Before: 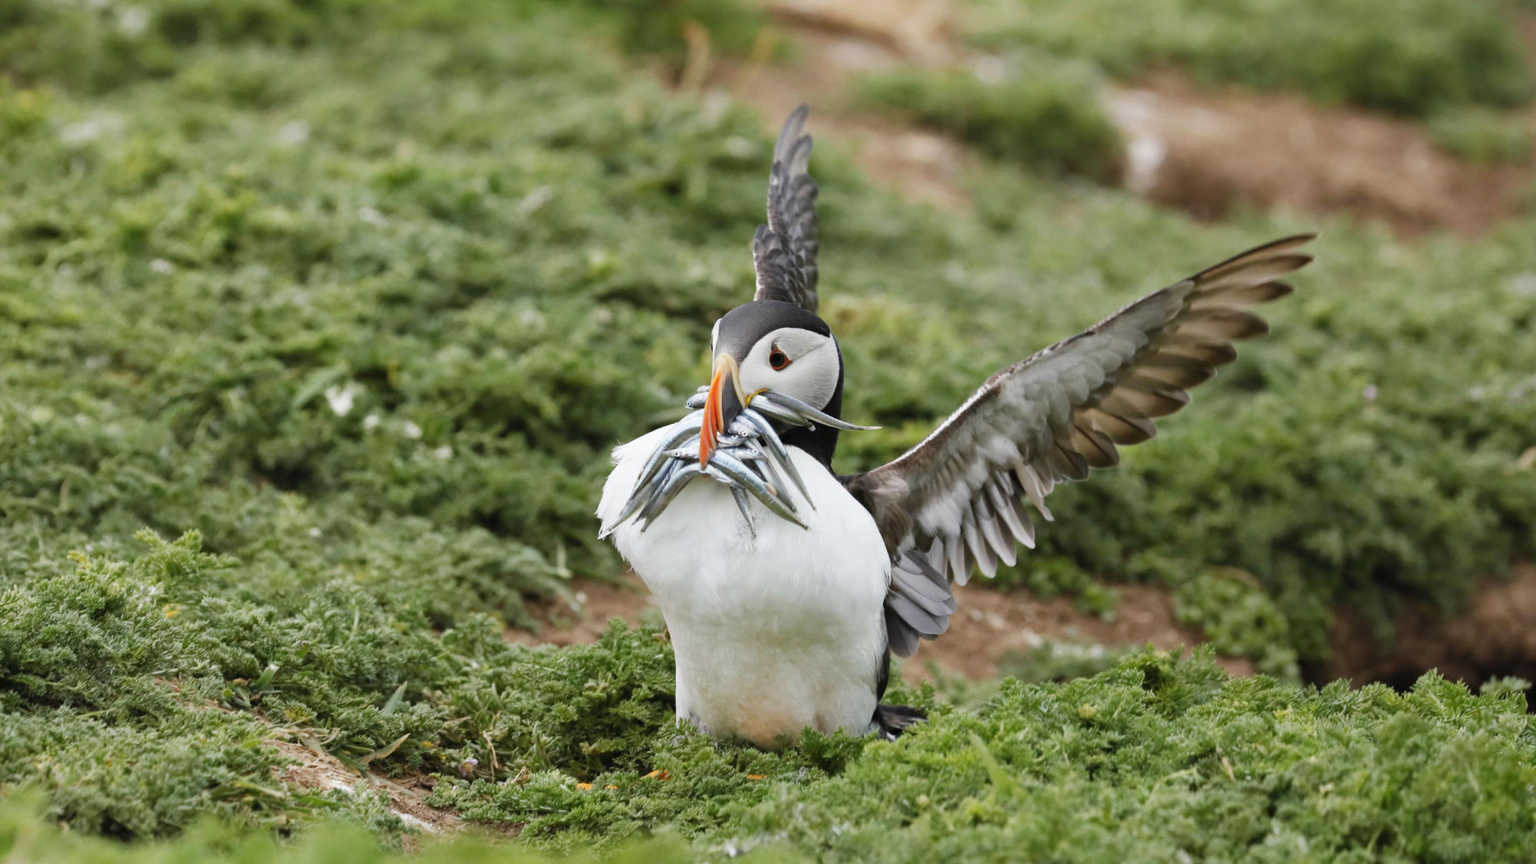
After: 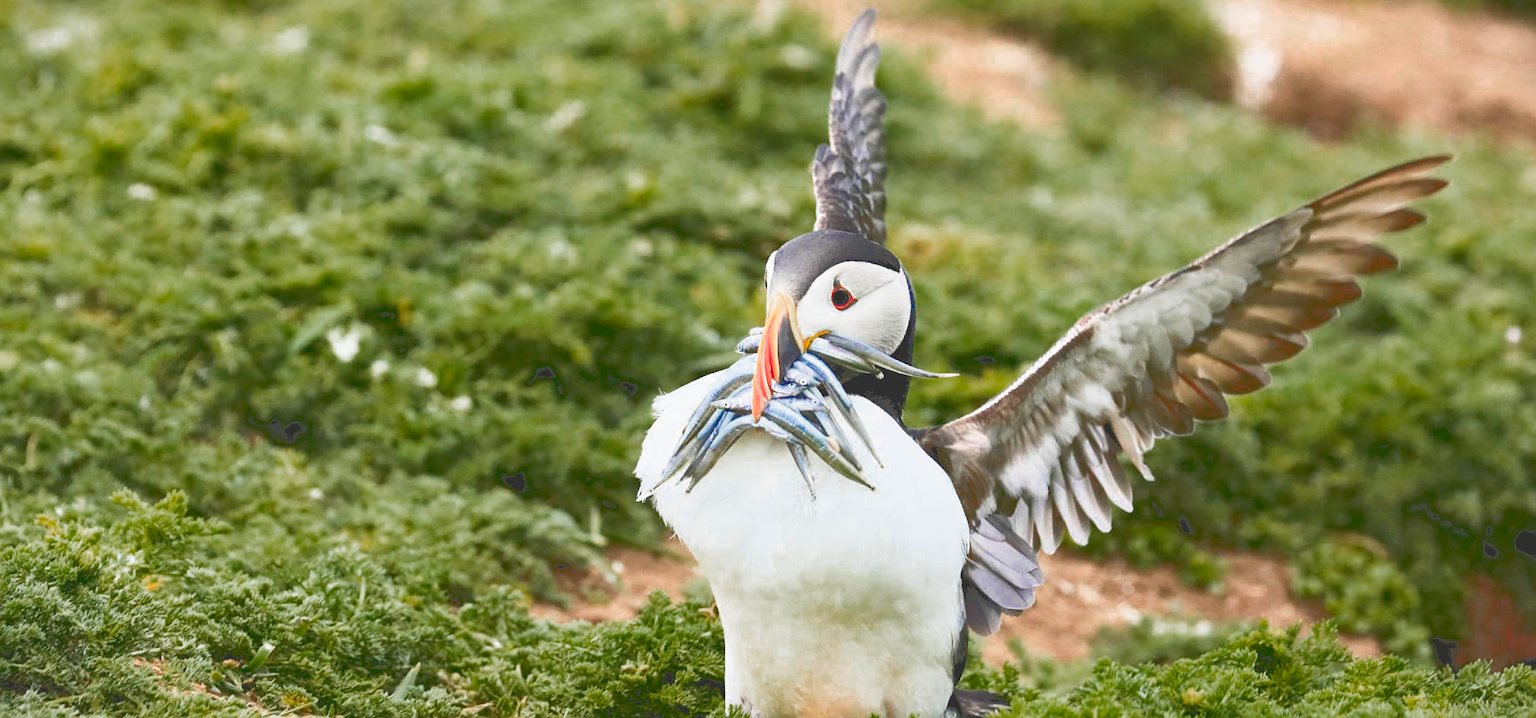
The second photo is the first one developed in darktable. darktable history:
color zones: curves: ch0 [(0, 0.553) (0.123, 0.58) (0.23, 0.419) (0.468, 0.155) (0.605, 0.132) (0.723, 0.063) (0.833, 0.172) (0.921, 0.468)]; ch1 [(0.025, 0.645) (0.229, 0.584) (0.326, 0.551) (0.537, 0.446) (0.599, 0.911) (0.708, 1) (0.805, 0.944)]; ch2 [(0.086, 0.468) (0.254, 0.464) (0.638, 0.564) (0.702, 0.592) (0.768, 0.564)]
contrast brightness saturation: contrast 0.01, saturation -0.067
exposure: black level correction 0, exposure 0.699 EV, compensate exposure bias true, compensate highlight preservation false
crop and rotate: left 2.413%, top 11.299%, right 9.446%, bottom 15.41%
tone curve: curves: ch0 [(0, 0) (0.003, 0.319) (0.011, 0.319) (0.025, 0.323) (0.044, 0.323) (0.069, 0.327) (0.1, 0.33) (0.136, 0.338) (0.177, 0.348) (0.224, 0.361) (0.277, 0.374) (0.335, 0.398) (0.399, 0.444) (0.468, 0.516) (0.543, 0.595) (0.623, 0.694) (0.709, 0.793) (0.801, 0.883) (0.898, 0.942) (1, 1)], color space Lab, linked channels, preserve colors none
vignetting: fall-off start 99.65%, brightness -0.185, saturation -0.293, width/height ratio 1.323
sharpen: on, module defaults
filmic rgb: black relative exposure -3.84 EV, white relative exposure 3.49 EV, threshold 3.03 EV, hardness 2.62, contrast 1.102, enable highlight reconstruction true
